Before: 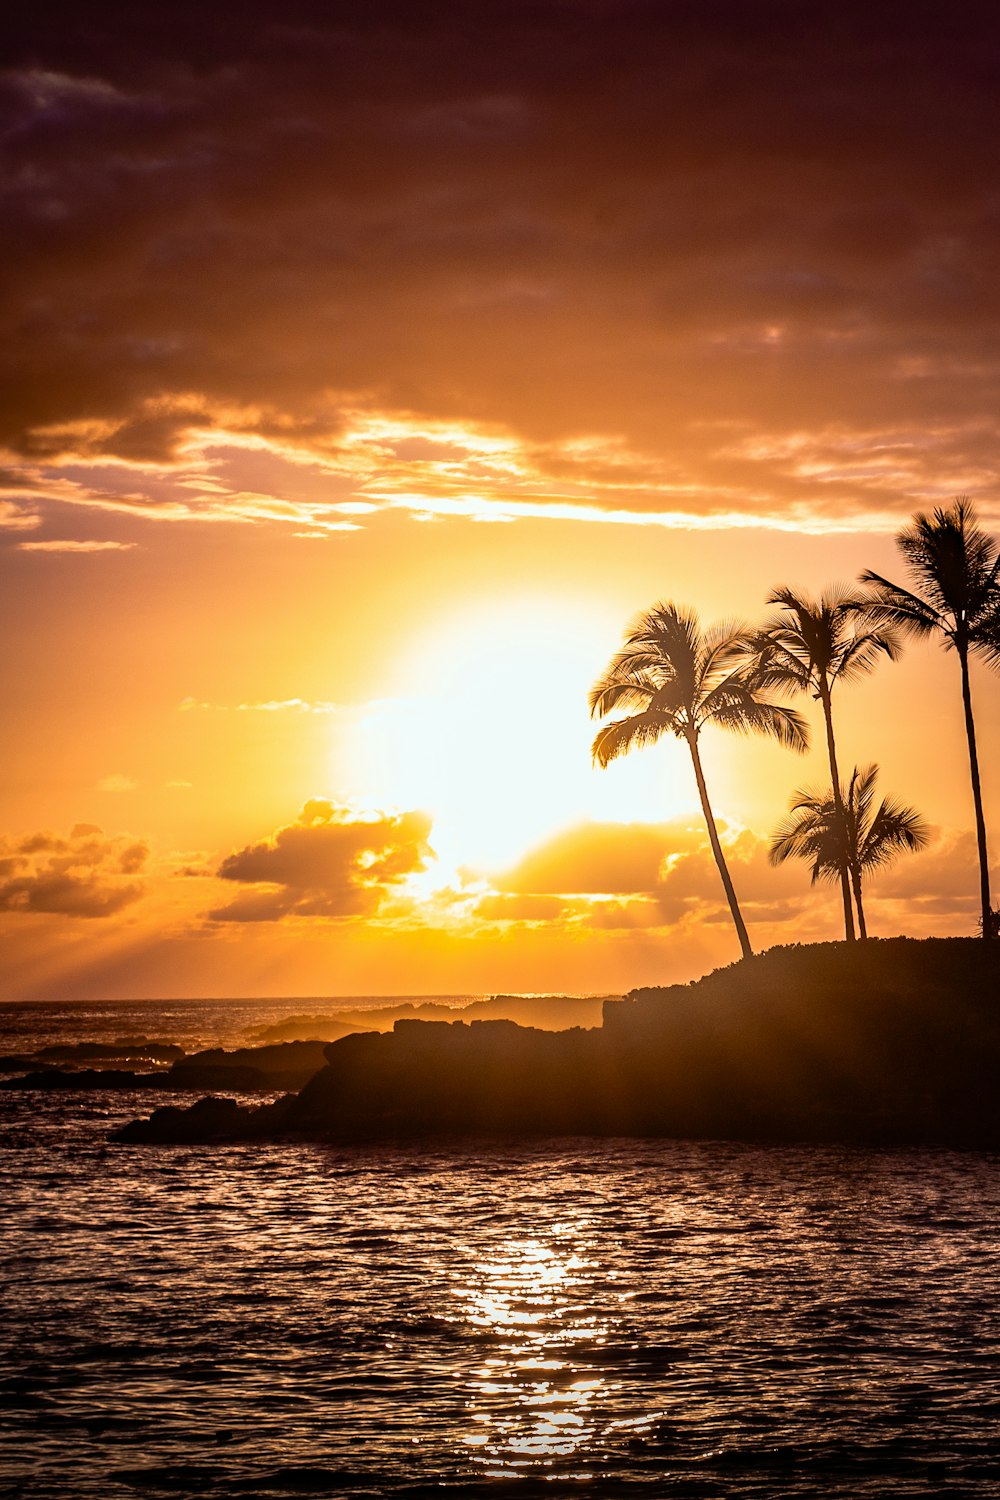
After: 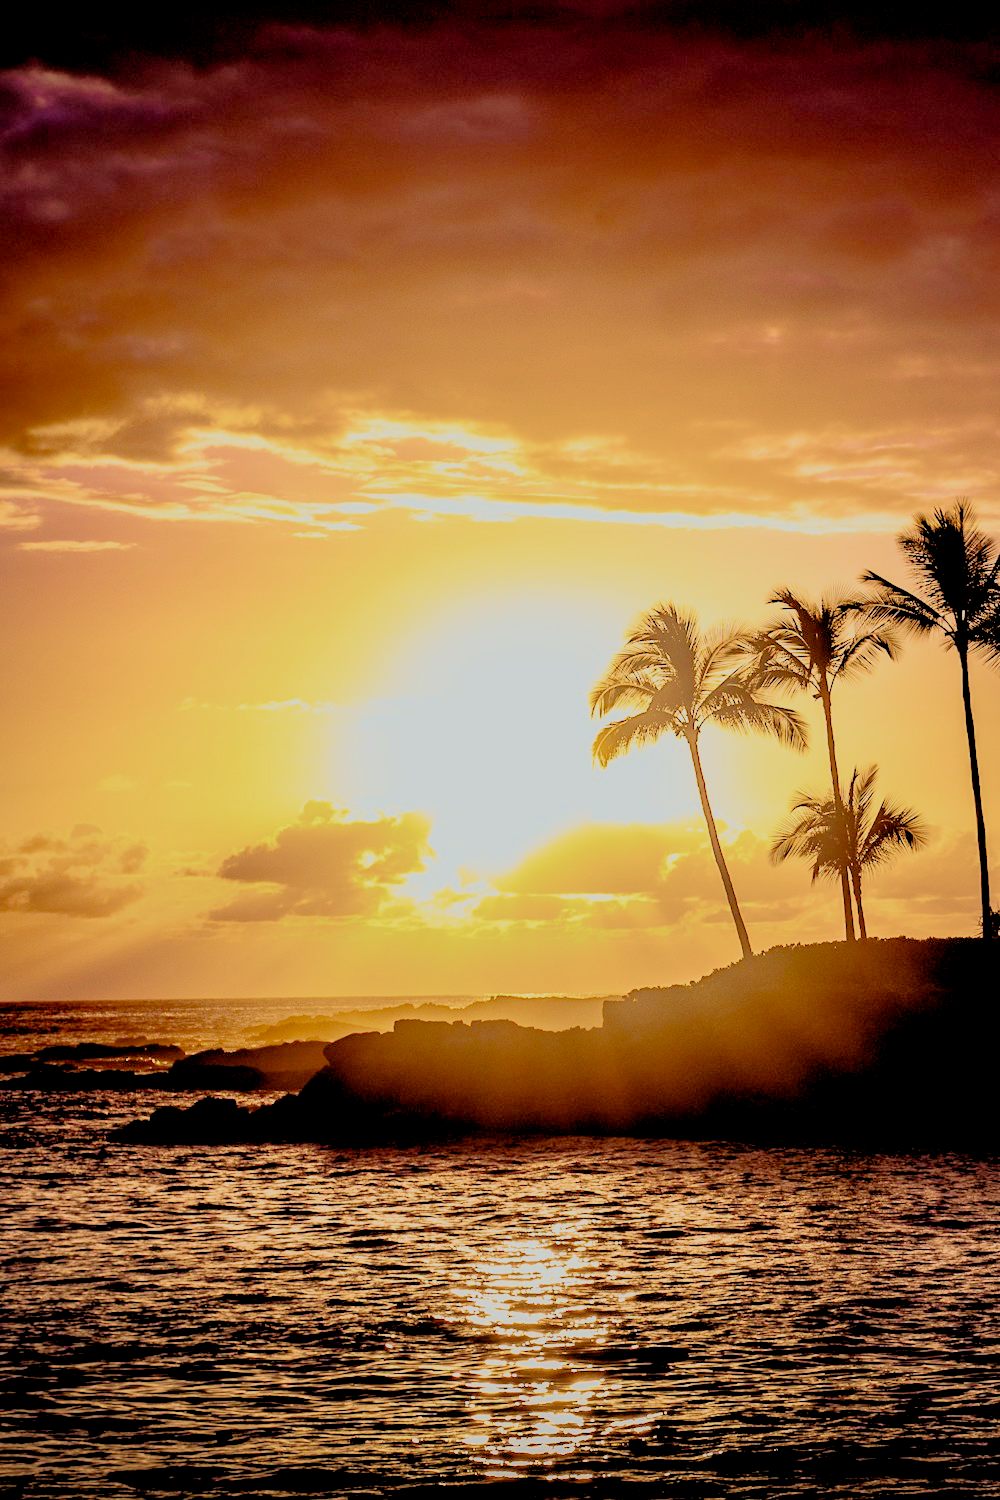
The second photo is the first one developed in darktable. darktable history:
exposure: black level correction 0, exposure 0.9 EV, compensate highlight preservation false
rgb levels: preserve colors sum RGB, levels [[0.038, 0.433, 0.934], [0, 0.5, 1], [0, 0.5, 1]]
filmic rgb: middle gray luminance 18%, black relative exposure -7.5 EV, white relative exposure 8.5 EV, threshold 6 EV, target black luminance 0%, hardness 2.23, latitude 18.37%, contrast 0.878, highlights saturation mix 5%, shadows ↔ highlights balance 10.15%, add noise in highlights 0, preserve chrominance no, color science v3 (2019), use custom middle-gray values true, iterations of high-quality reconstruction 0, contrast in highlights soft, enable highlight reconstruction true
velvia: strength 75%
